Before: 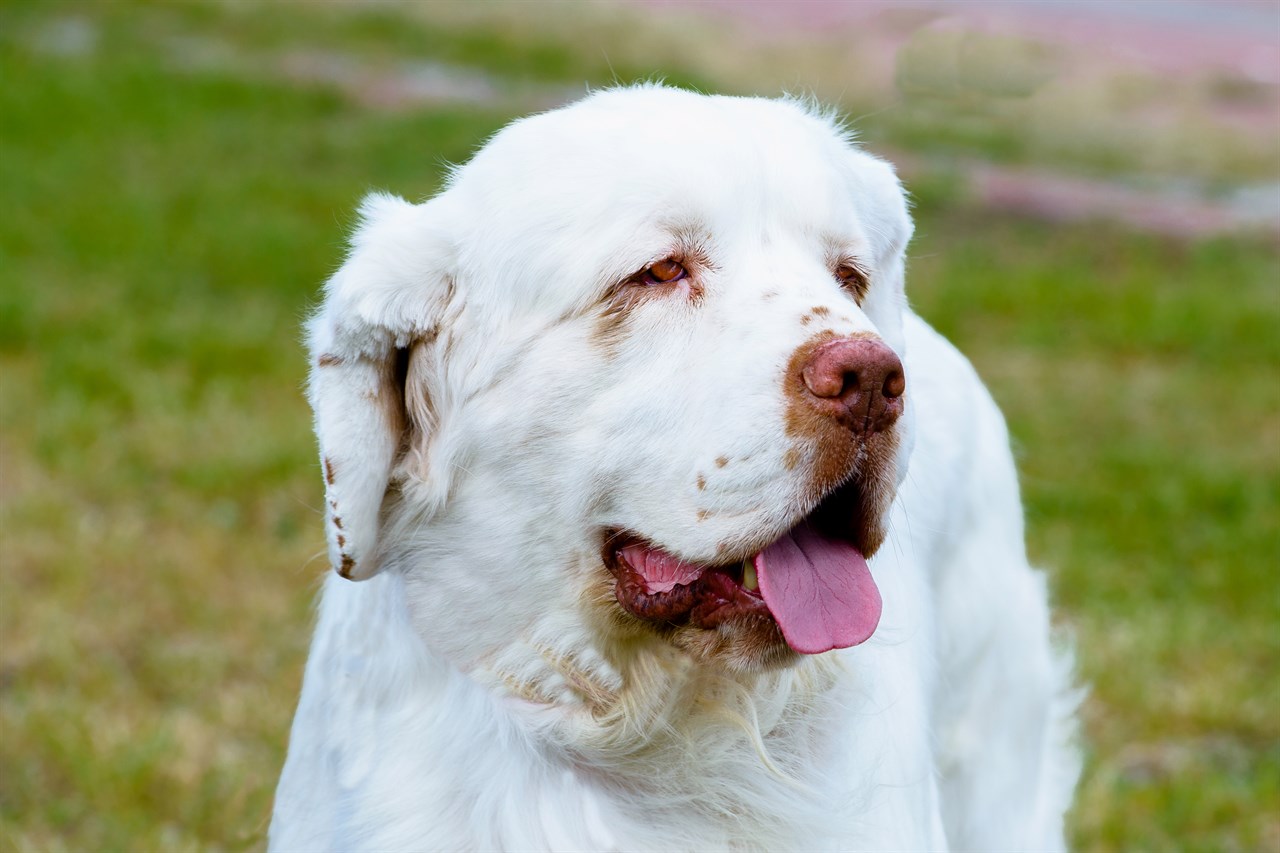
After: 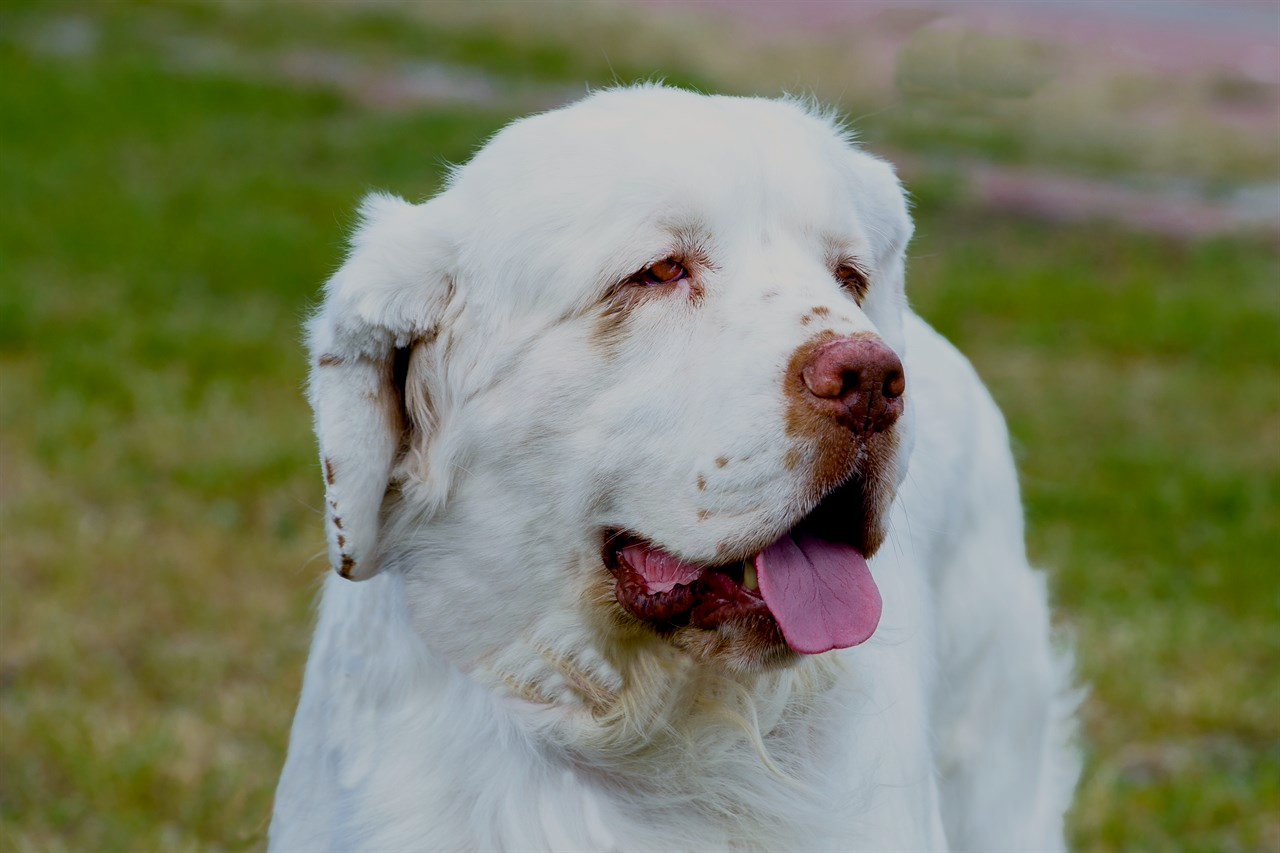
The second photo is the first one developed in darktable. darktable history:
color correction: highlights a* 0.193, highlights b* 2.7, shadows a* -0.762, shadows b* -4.71
exposure: black level correction 0.009, exposure -0.666 EV, compensate highlight preservation false
